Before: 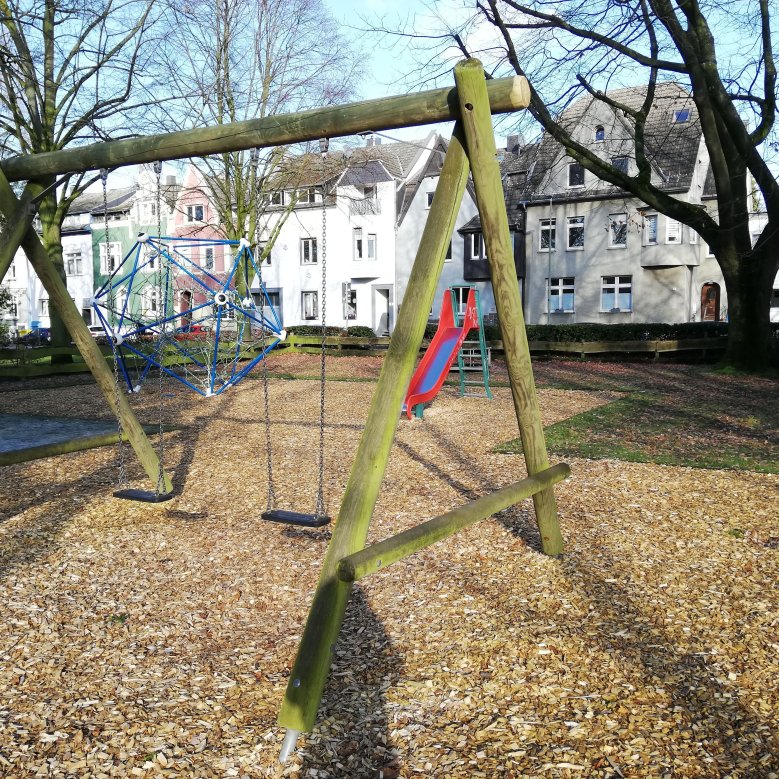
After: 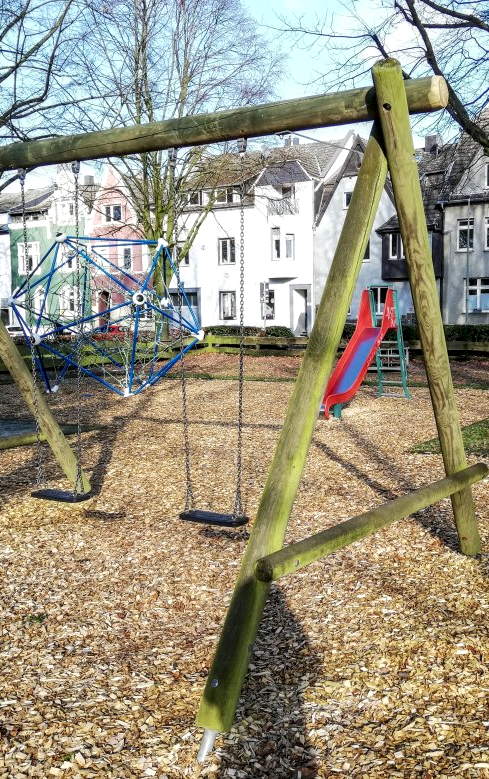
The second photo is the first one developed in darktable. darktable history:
crop: left 10.644%, right 26.528%
local contrast: detail 142%
